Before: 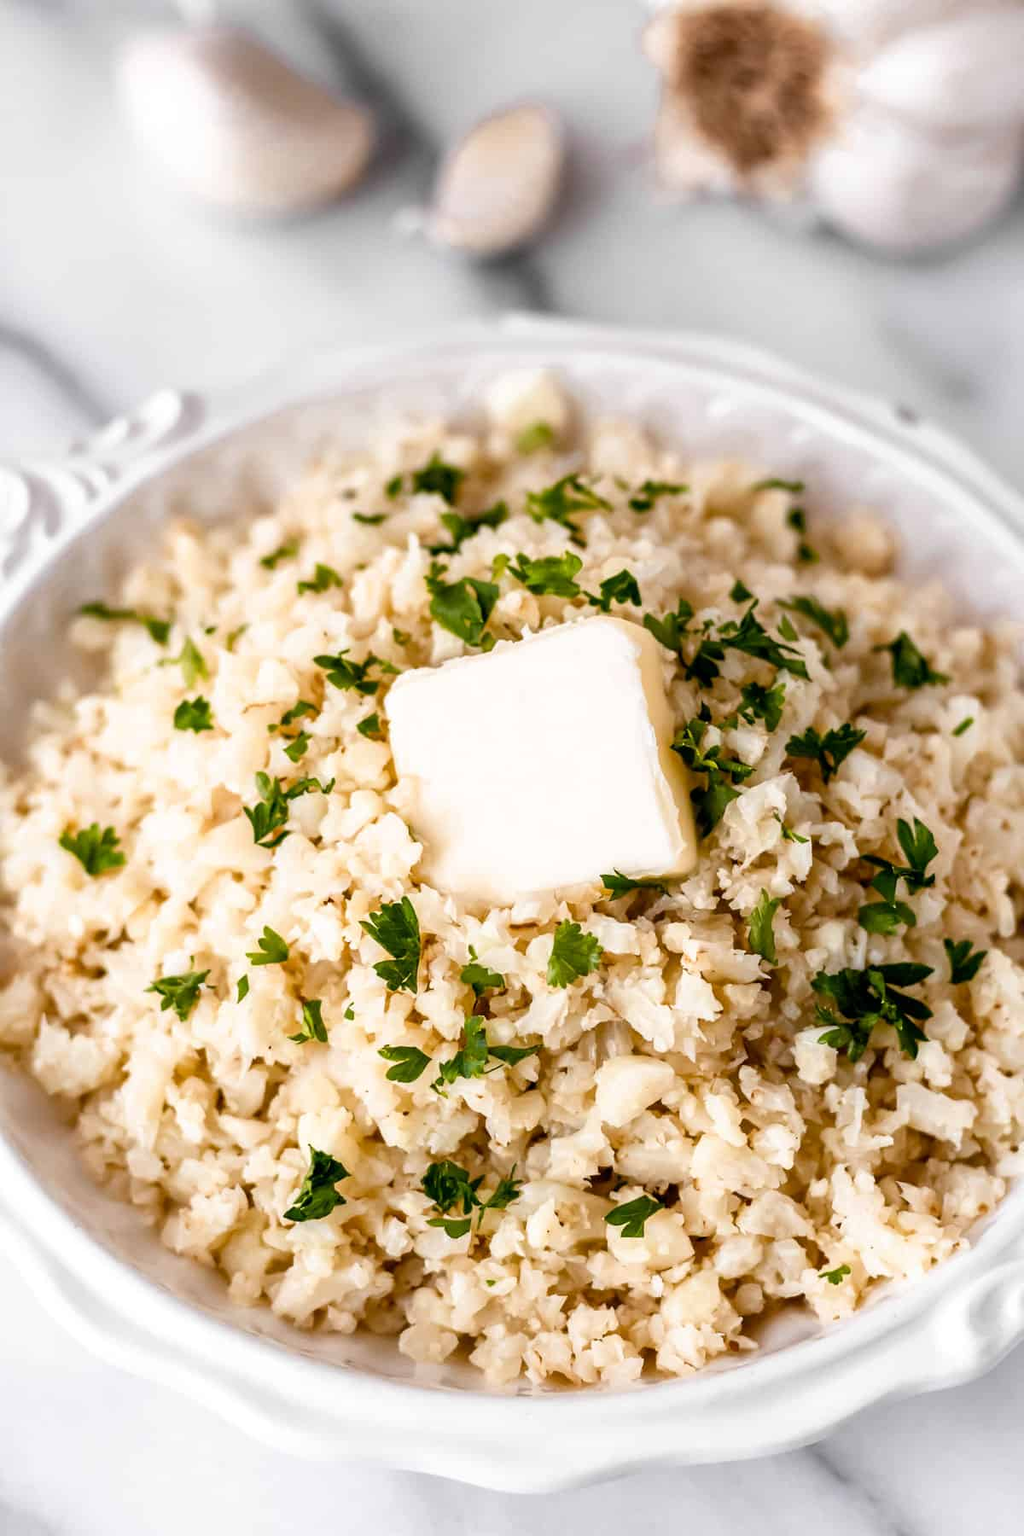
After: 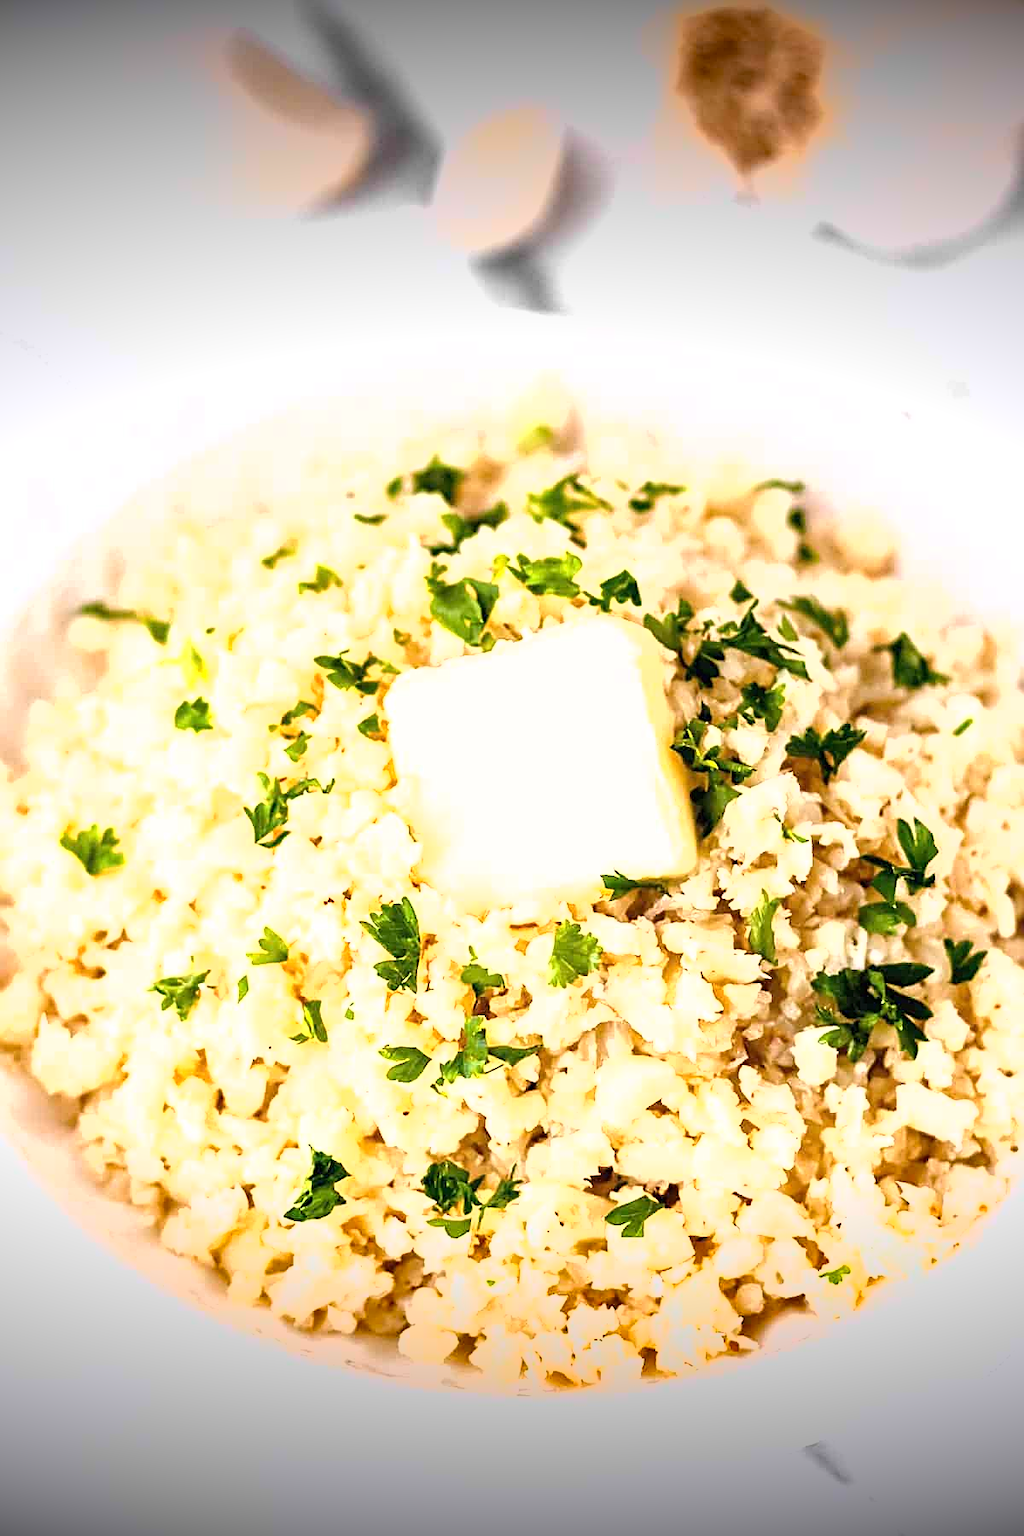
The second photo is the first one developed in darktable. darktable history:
exposure: black level correction 0, exposure 1.388 EV, compensate exposure bias true, compensate highlight preservation false
vignetting: fall-off start 98.29%, fall-off radius 100%, brightness -1, saturation 0.5, width/height ratio 1.428
sharpen: on, module defaults
fill light: on, module defaults
